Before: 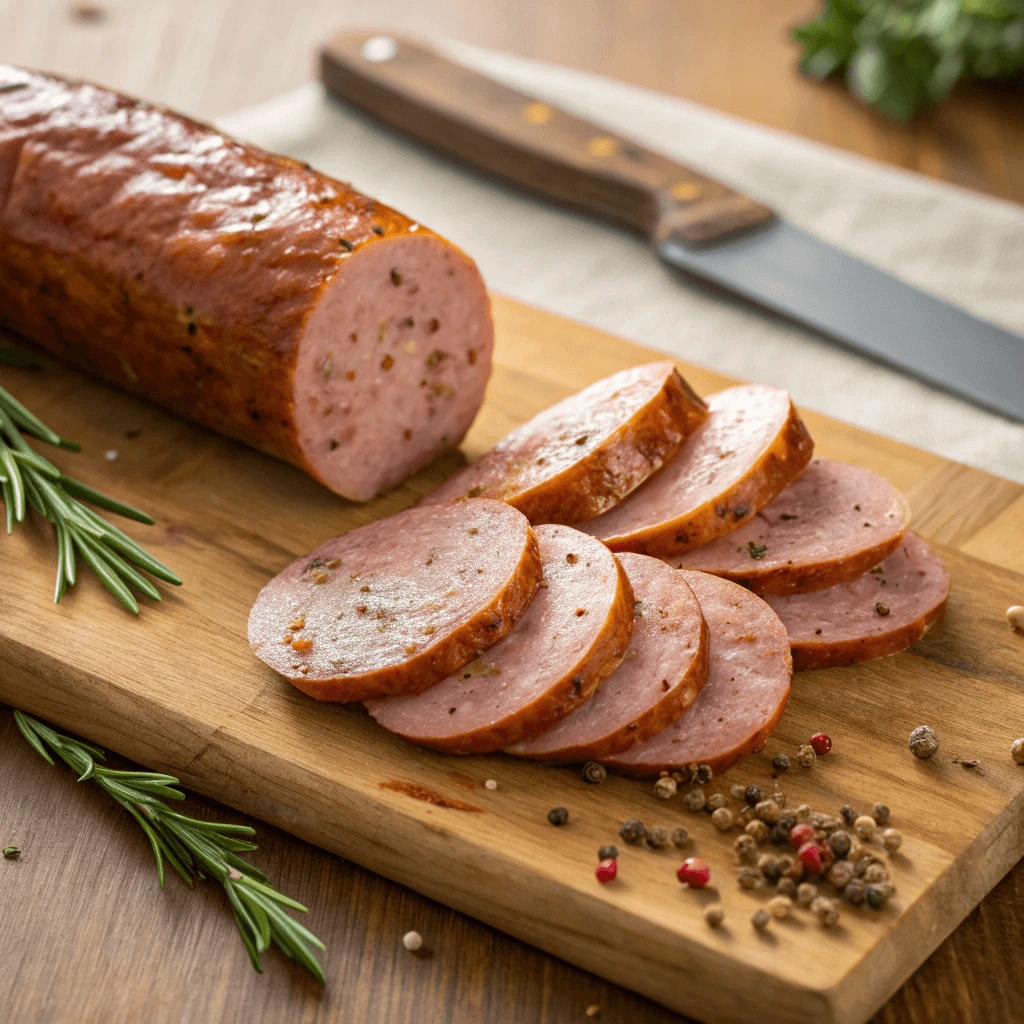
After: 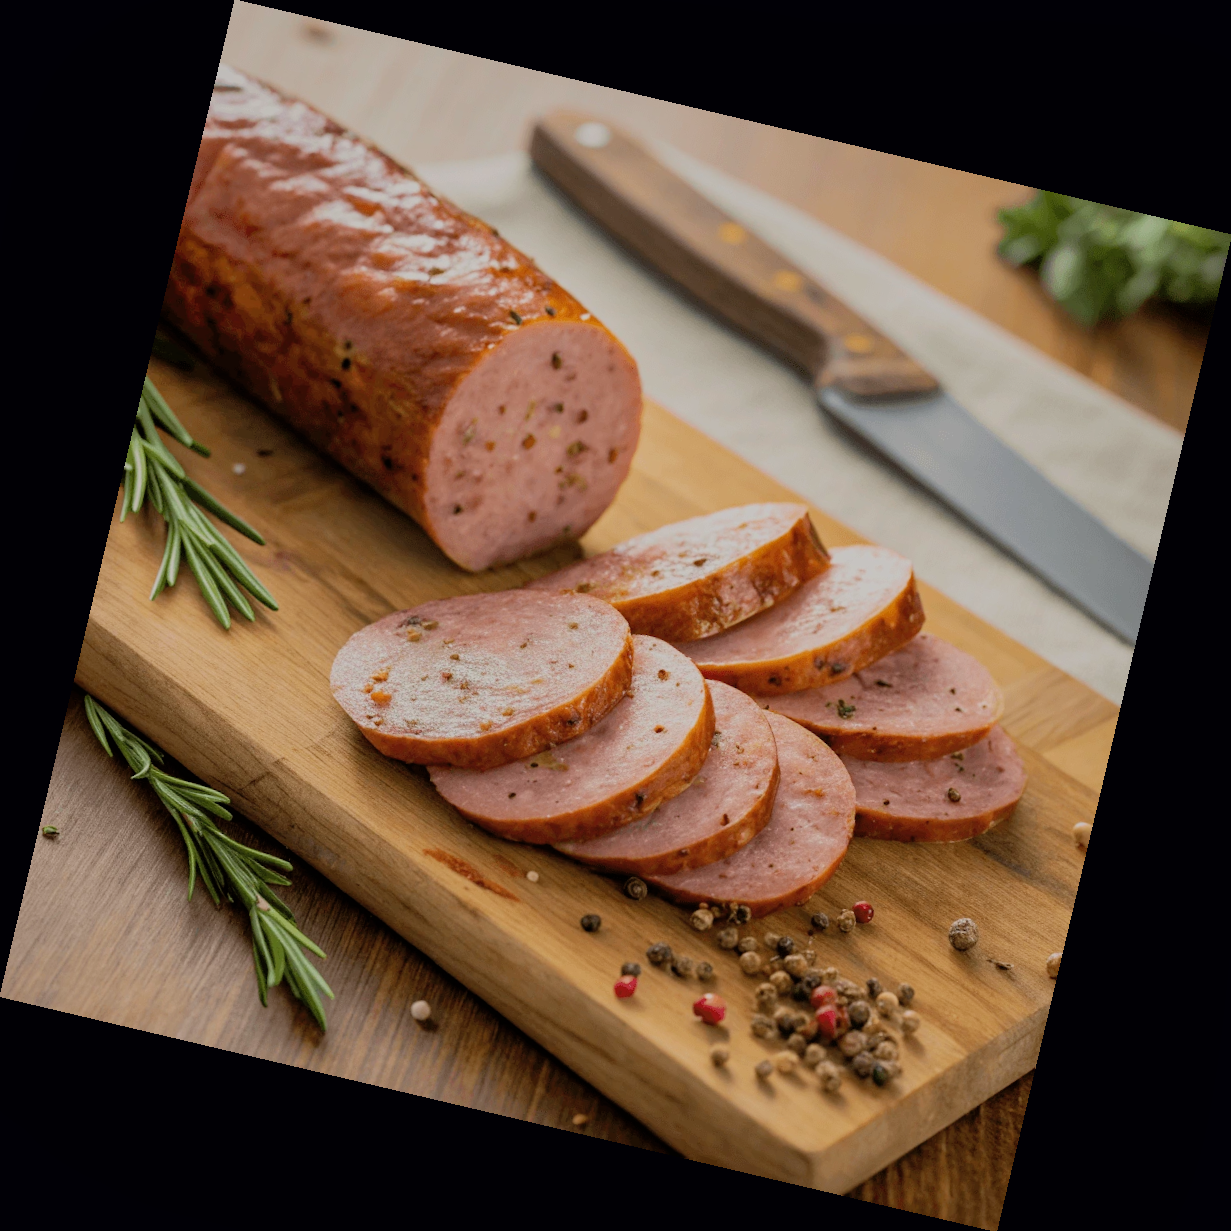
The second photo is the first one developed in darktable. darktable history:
filmic rgb: black relative exposure -7.15 EV, white relative exposure 5.36 EV, hardness 3.02, color science v6 (2022)
shadows and highlights: on, module defaults
white balance: emerald 1
rotate and perspective: rotation 13.27°, automatic cropping off
